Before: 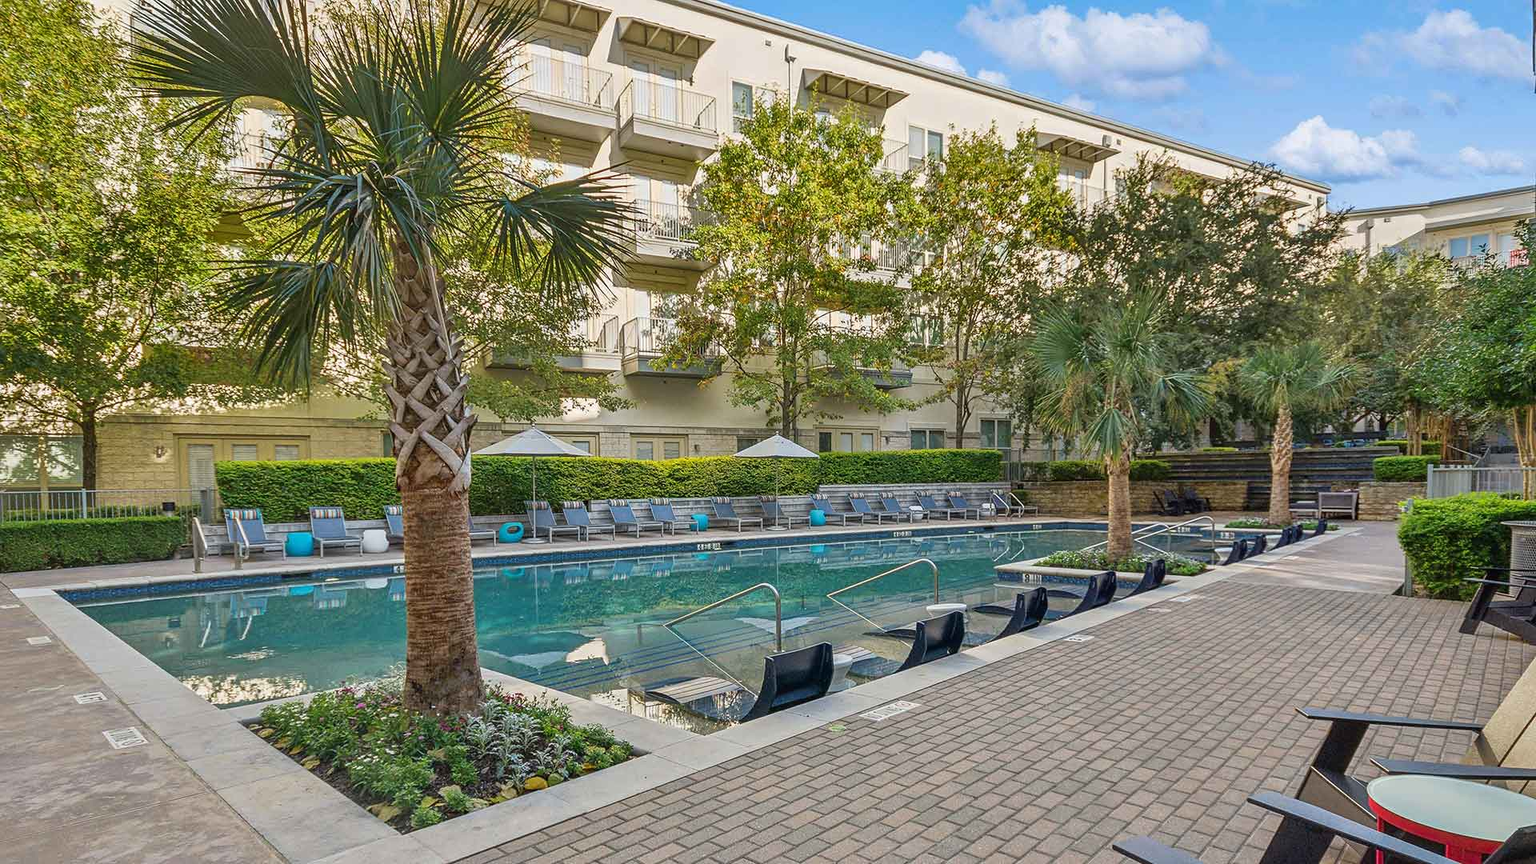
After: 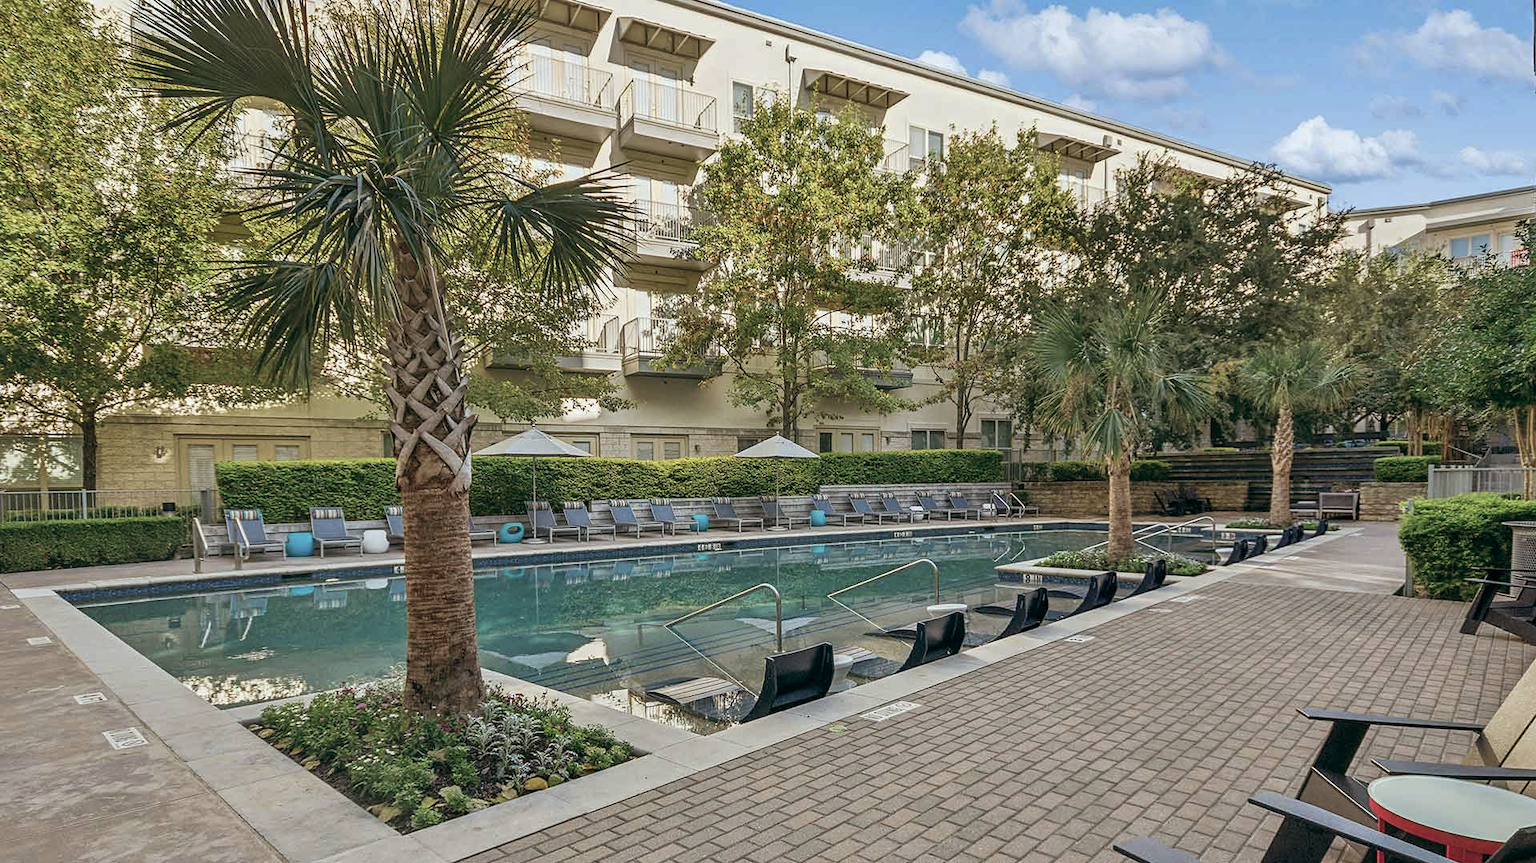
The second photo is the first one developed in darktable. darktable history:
levels: mode automatic, black 0.023%, white 99.97%, levels [0.062, 0.494, 0.925]
color balance: lift [1, 0.994, 1.002, 1.006], gamma [0.957, 1.081, 1.016, 0.919], gain [0.97, 0.972, 1.01, 1.028], input saturation 91.06%, output saturation 79.8%
